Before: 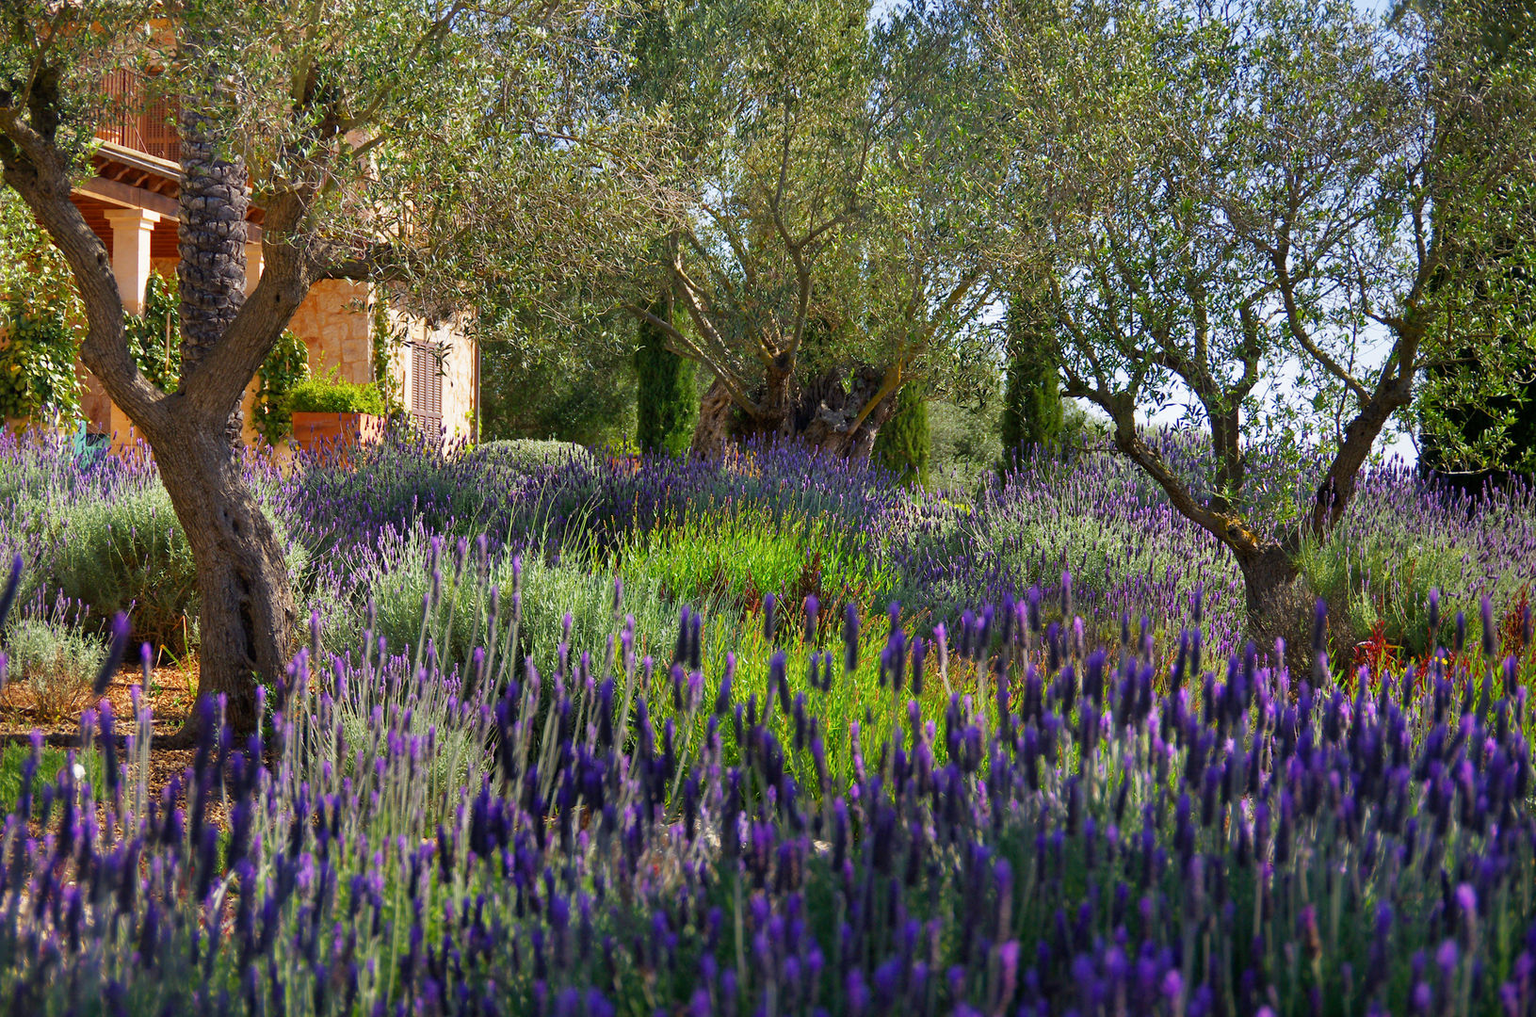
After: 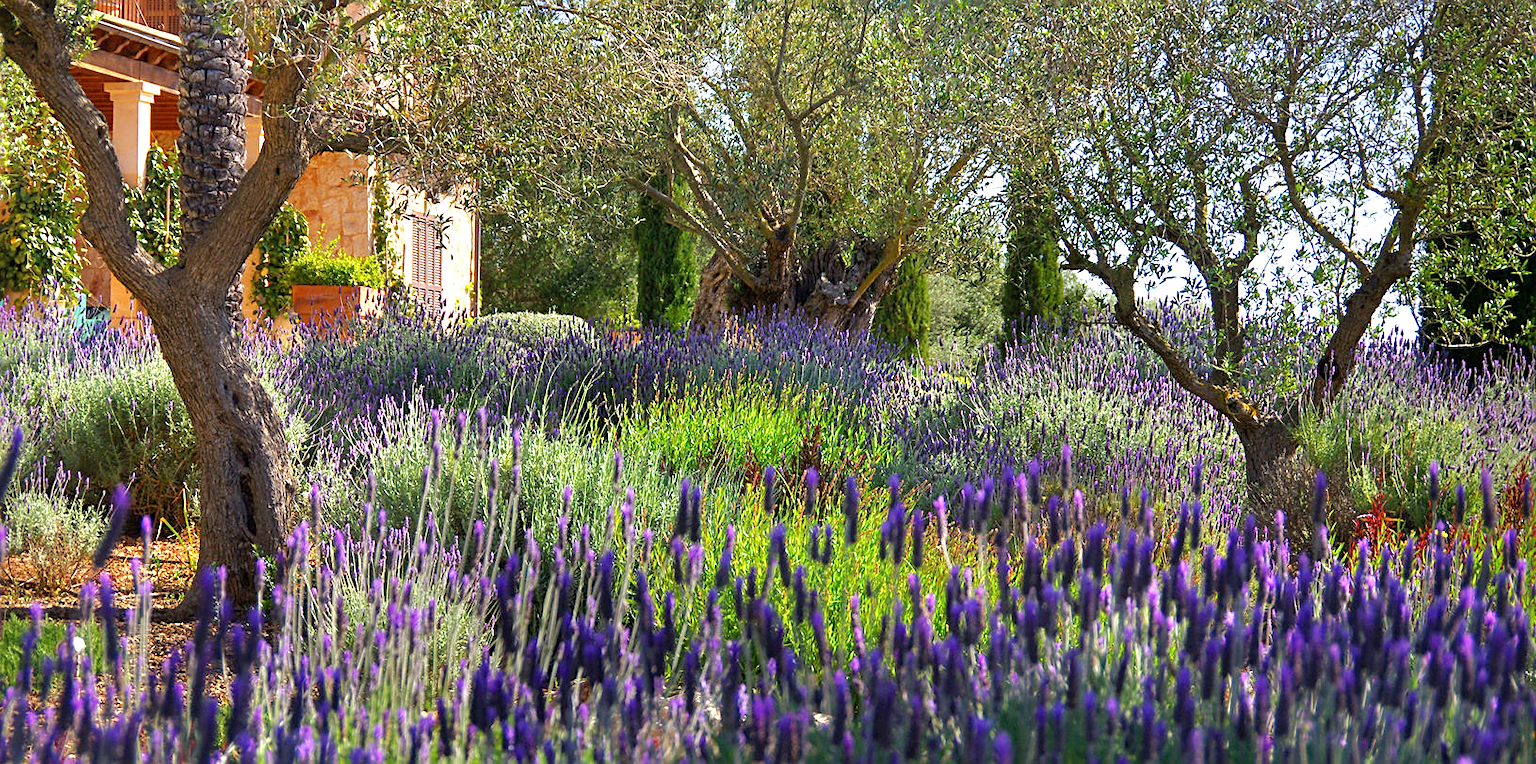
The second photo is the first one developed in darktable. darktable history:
crop and rotate: top 12.538%, bottom 12.26%
shadows and highlights: shadows 10.23, white point adjustment 0.92, highlights -38.4
sharpen: on, module defaults
exposure: exposure 0.606 EV, compensate highlight preservation false
